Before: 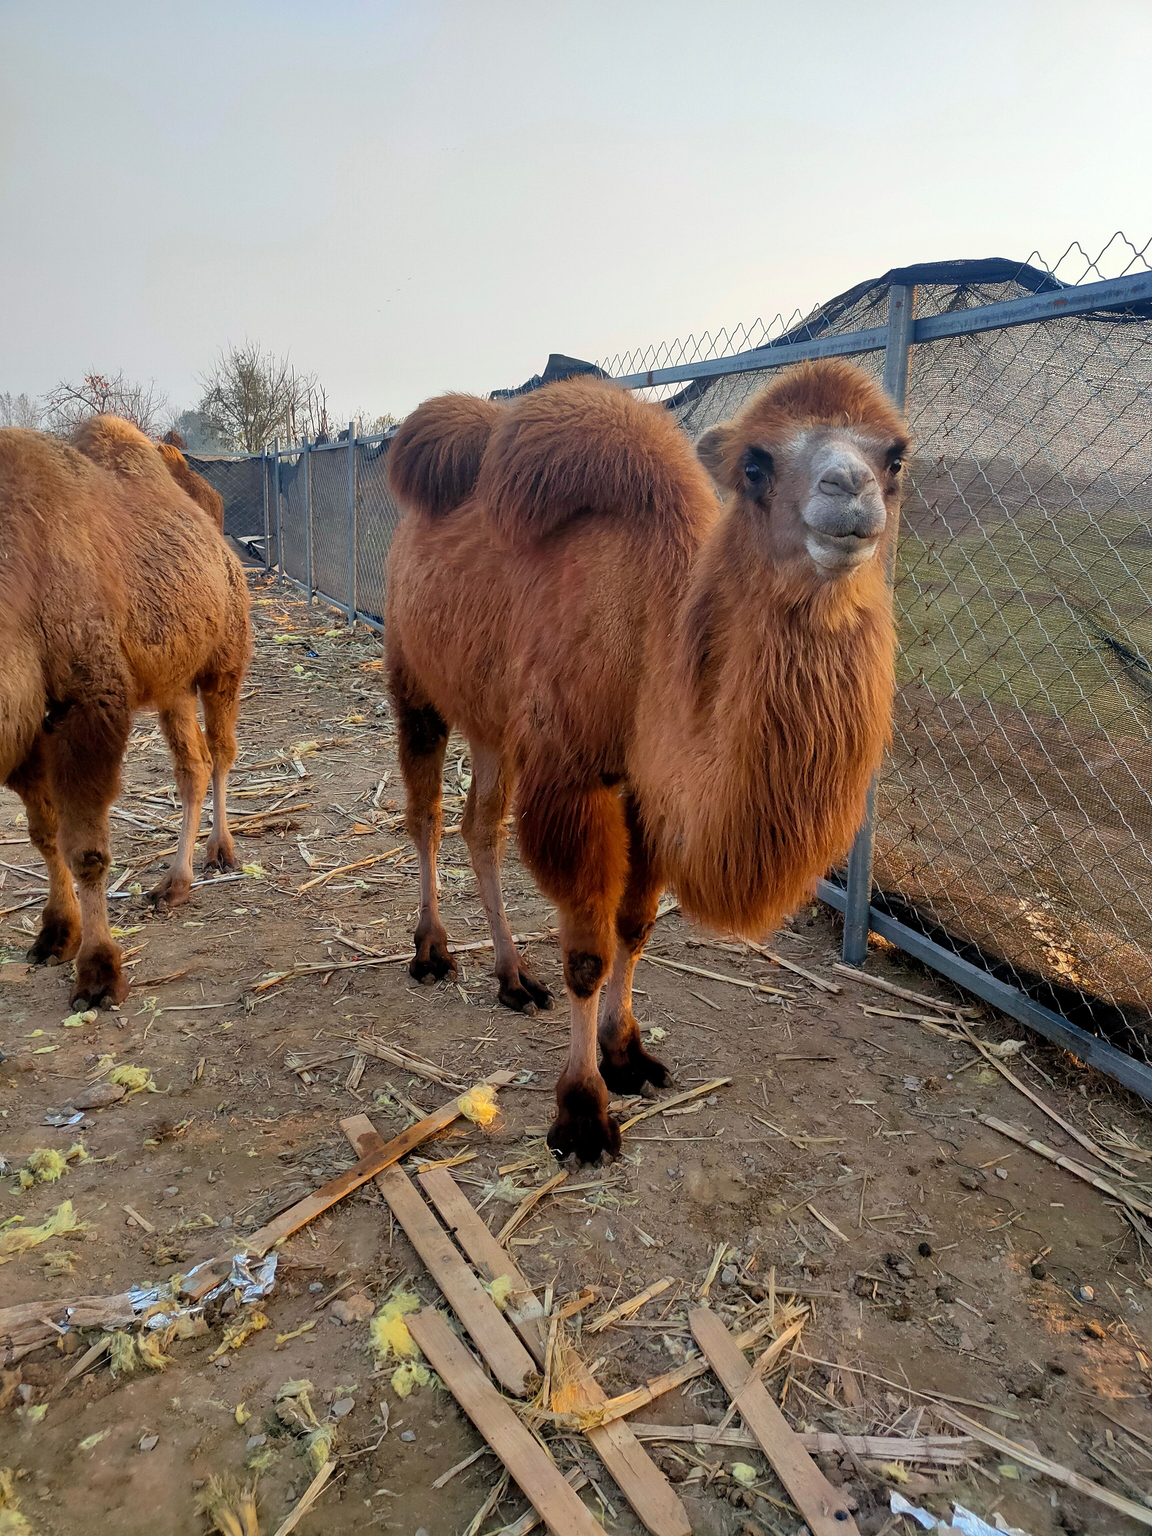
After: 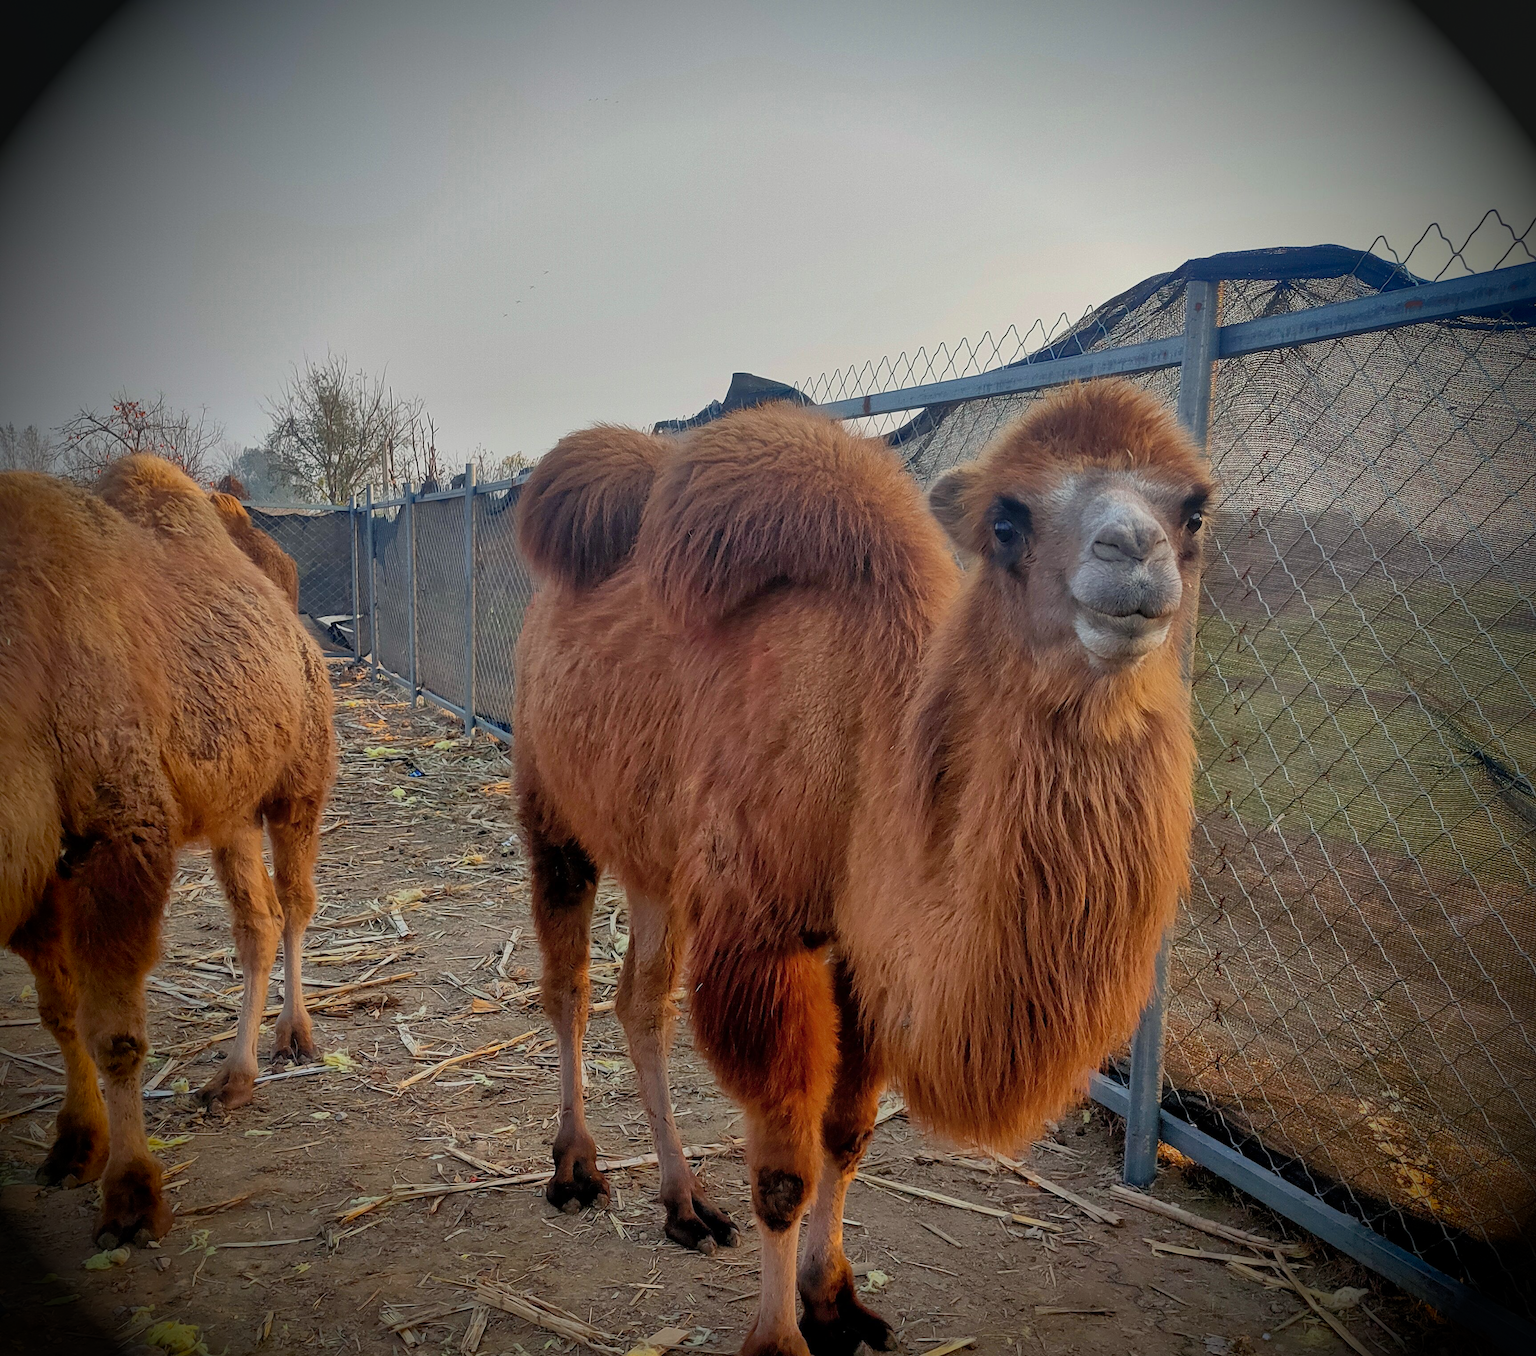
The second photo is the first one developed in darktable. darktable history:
exposure: exposure -0.301 EV, compensate exposure bias true, compensate highlight preservation false
vignetting: fall-off start 71.79%, brightness -0.989, saturation 0.5
crop and rotate: top 4.872%, bottom 28.882%
shadows and highlights: on, module defaults
